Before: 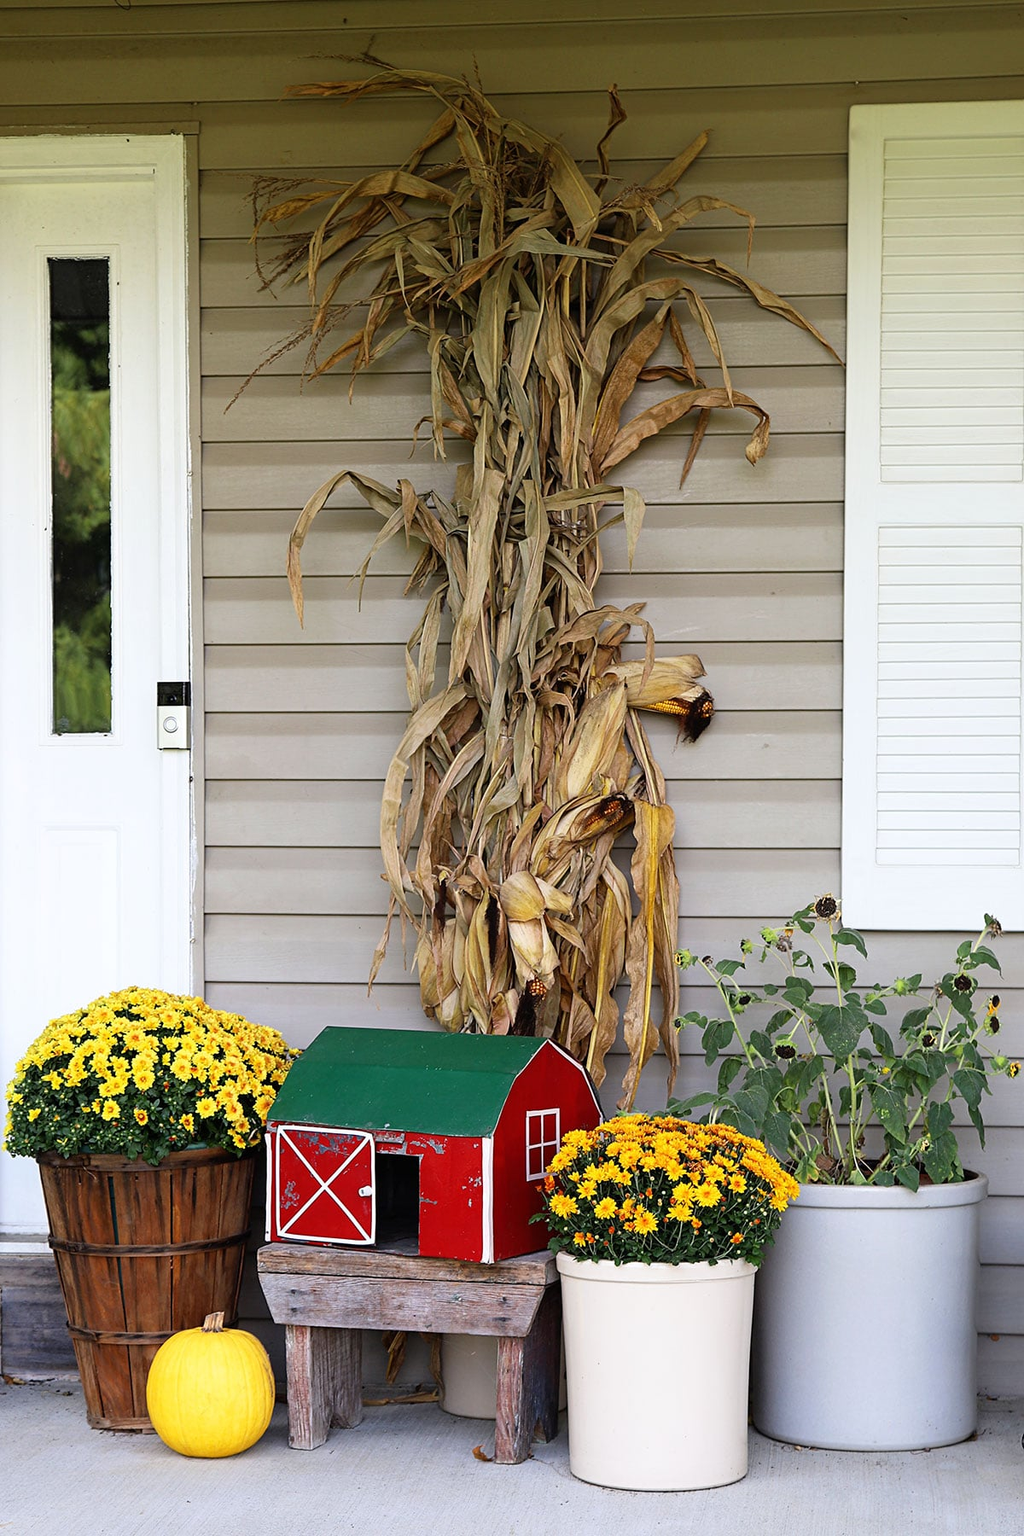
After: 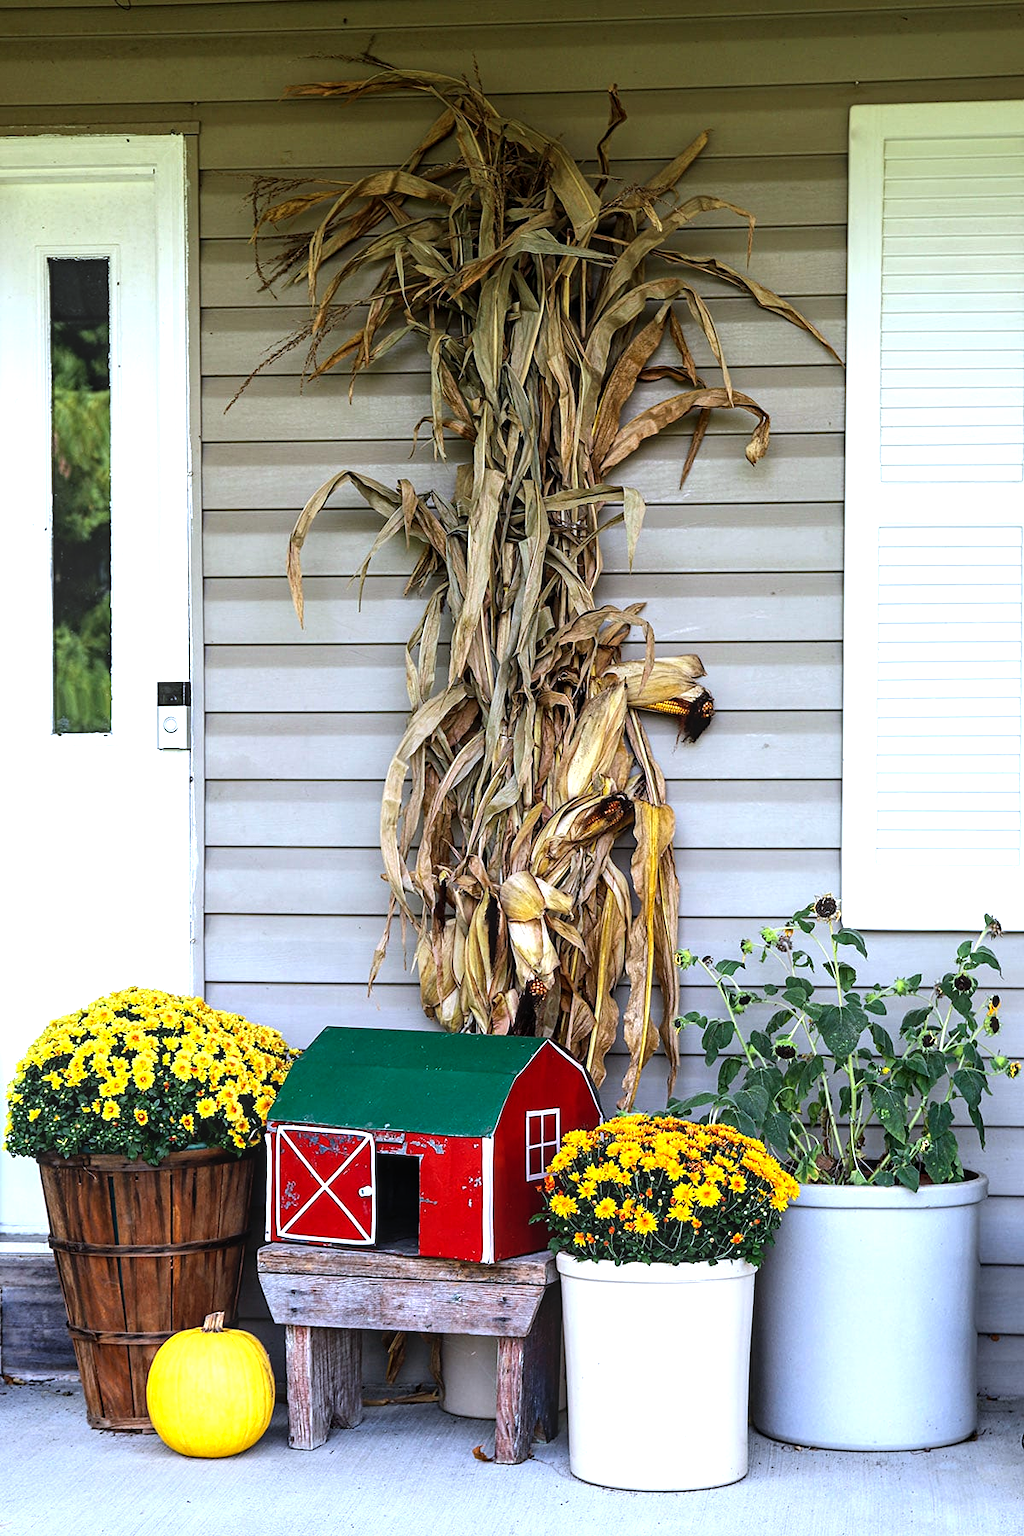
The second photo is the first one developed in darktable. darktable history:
color calibration: x 0.37, y 0.377, temperature 4289.93 K
tone equalizer: -8 EV -0.417 EV, -7 EV -0.389 EV, -6 EV -0.333 EV, -5 EV -0.222 EV, -3 EV 0.222 EV, -2 EV 0.333 EV, -1 EV 0.389 EV, +0 EV 0.417 EV, edges refinement/feathering 500, mask exposure compensation -1.57 EV, preserve details no
color balance: contrast 8.5%, output saturation 105%
local contrast: on, module defaults
